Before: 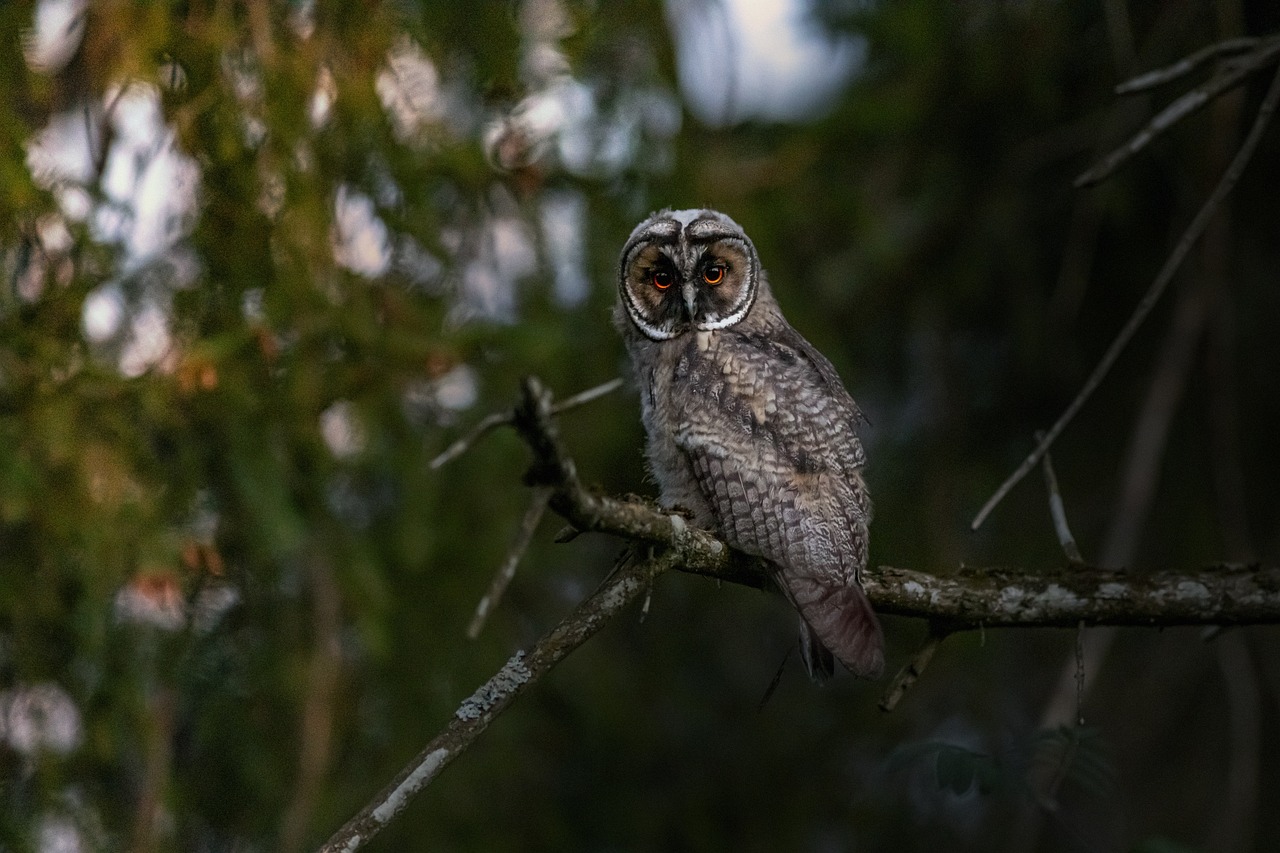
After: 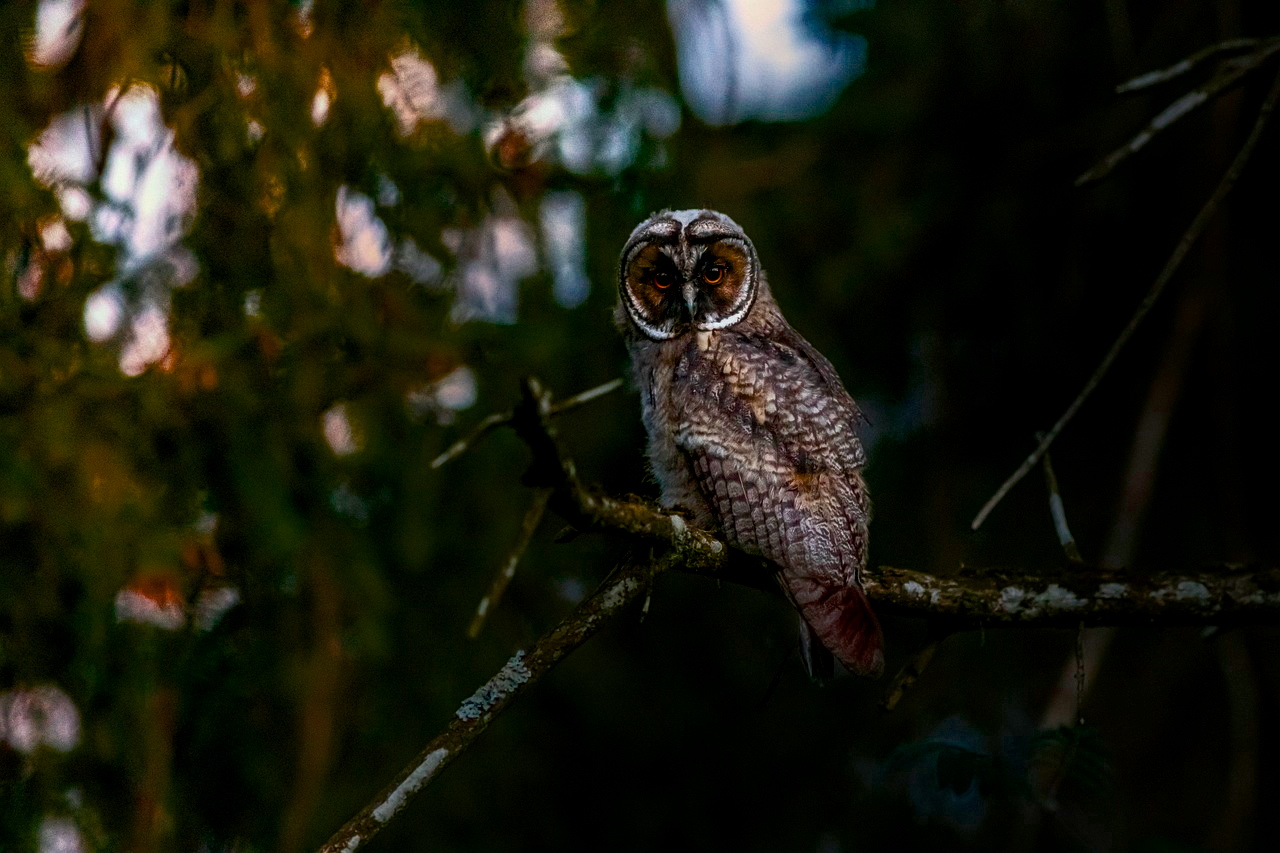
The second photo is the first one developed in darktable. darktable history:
color balance rgb: perceptual saturation grading › global saturation 36.81%, perceptual saturation grading › shadows 35.265%, perceptual brilliance grading › highlights 3.555%, perceptual brilliance grading › mid-tones -18.97%, perceptual brilliance grading › shadows -41.335%, global vibrance 16.347%, saturation formula JzAzBz (2021)
local contrast: on, module defaults
